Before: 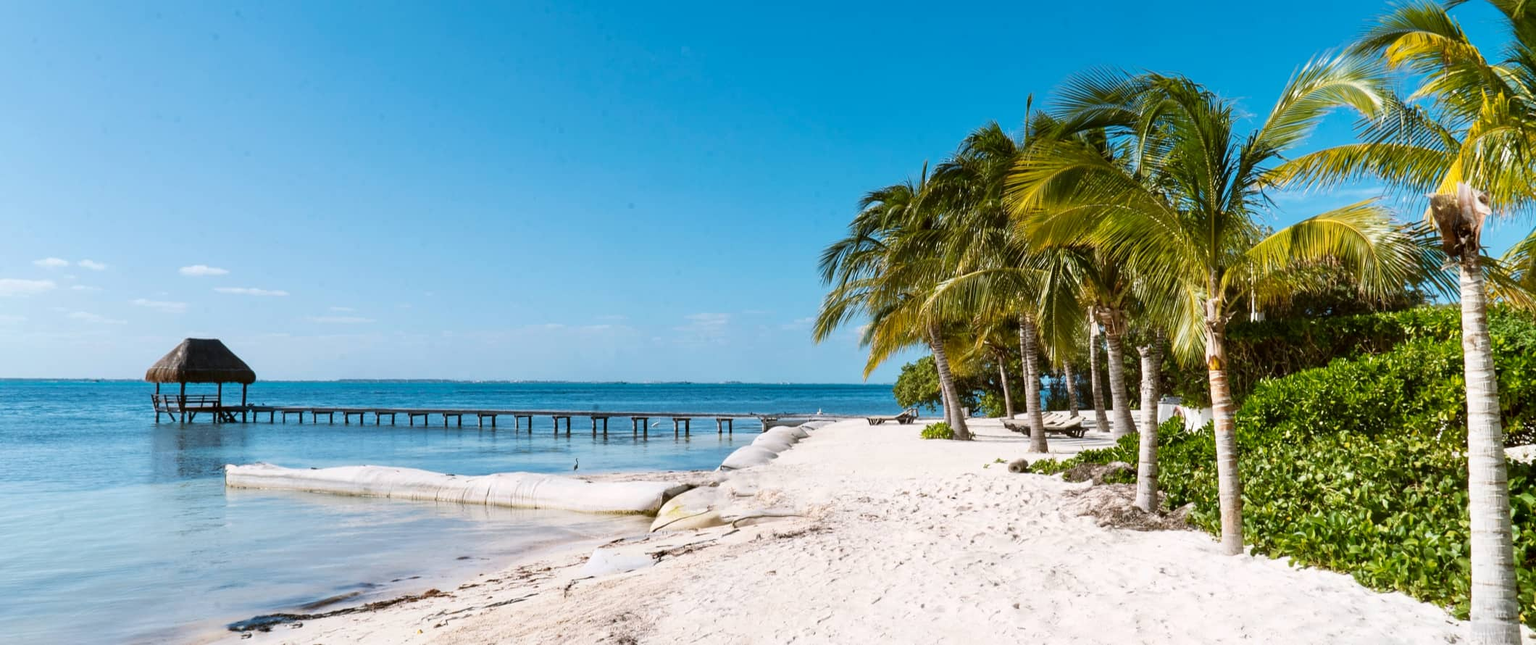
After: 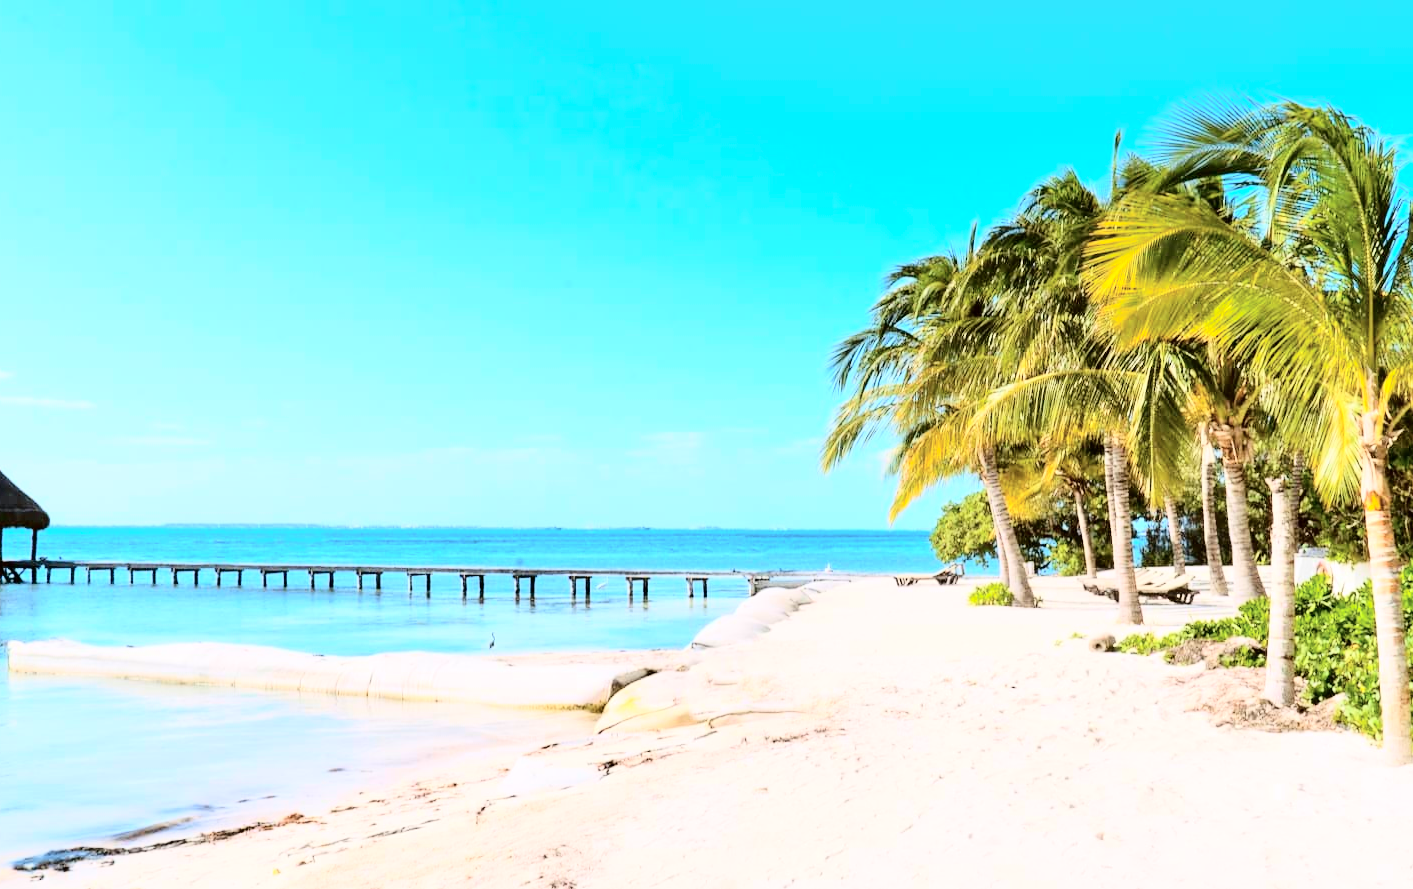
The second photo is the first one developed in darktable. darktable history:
crop and rotate: left 14.338%, right 19.003%
tone curve: curves: ch0 [(0, 0) (0.004, 0) (0.133, 0.071) (0.325, 0.456) (0.832, 0.957) (1, 1)], color space Lab, independent channels, preserve colors none
contrast brightness saturation: contrast 0.069, brightness 0.179, saturation 0.415
